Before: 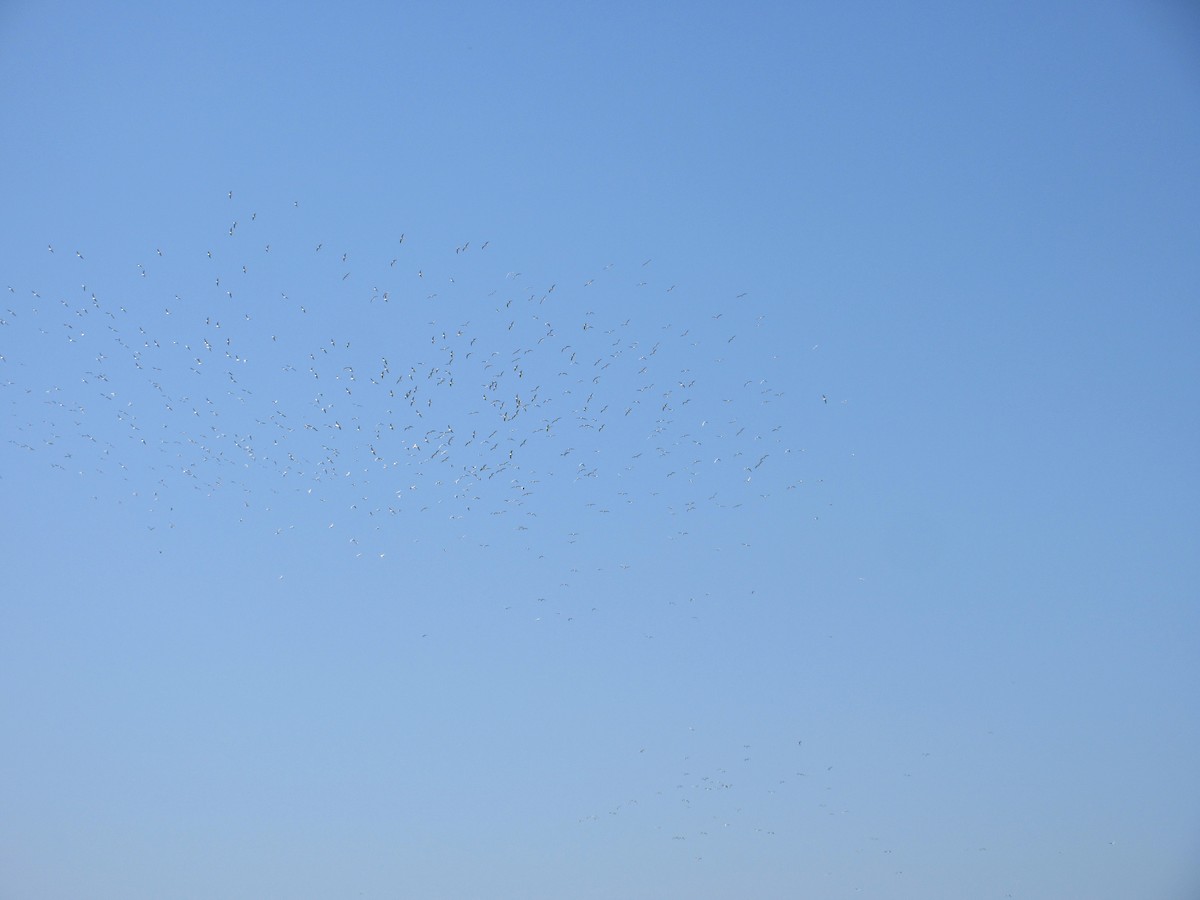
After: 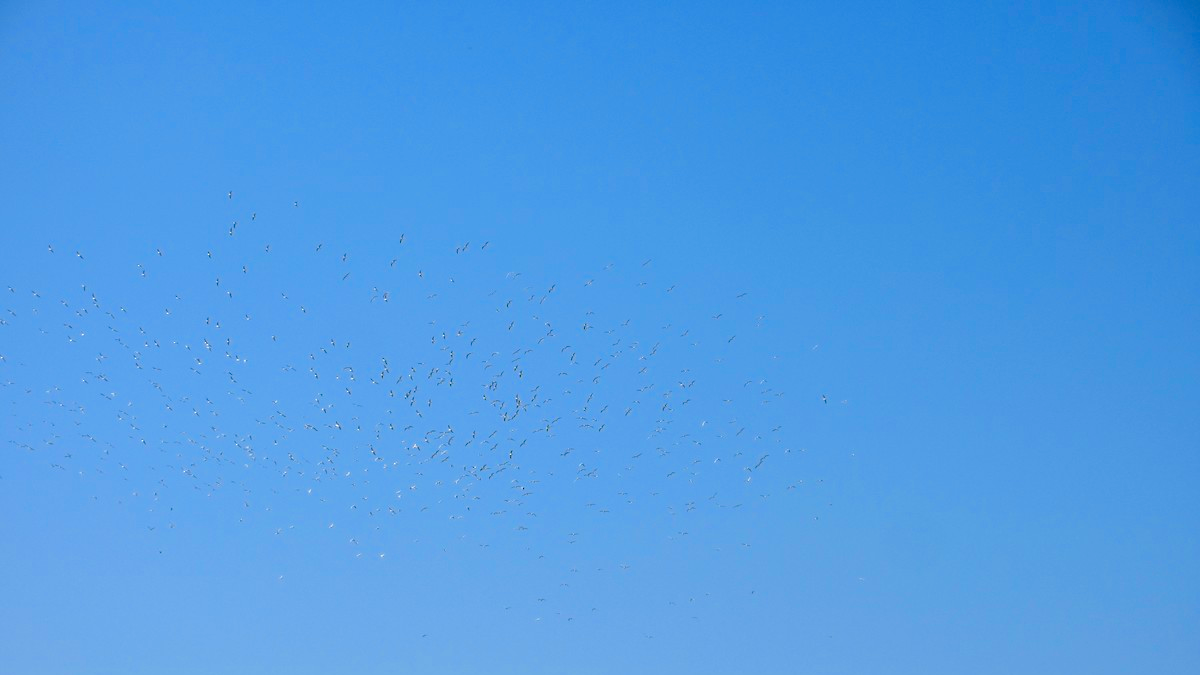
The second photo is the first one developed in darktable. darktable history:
crop: bottom 24.967%
color zones: curves: ch0 [(0, 0.613) (0.01, 0.613) (0.245, 0.448) (0.498, 0.529) (0.642, 0.665) (0.879, 0.777) (0.99, 0.613)]; ch1 [(0, 0) (0.143, 0) (0.286, 0) (0.429, 0) (0.571, 0) (0.714, 0) (0.857, 0)], mix -121.96%
color contrast: green-magenta contrast 1.2, blue-yellow contrast 1.2
